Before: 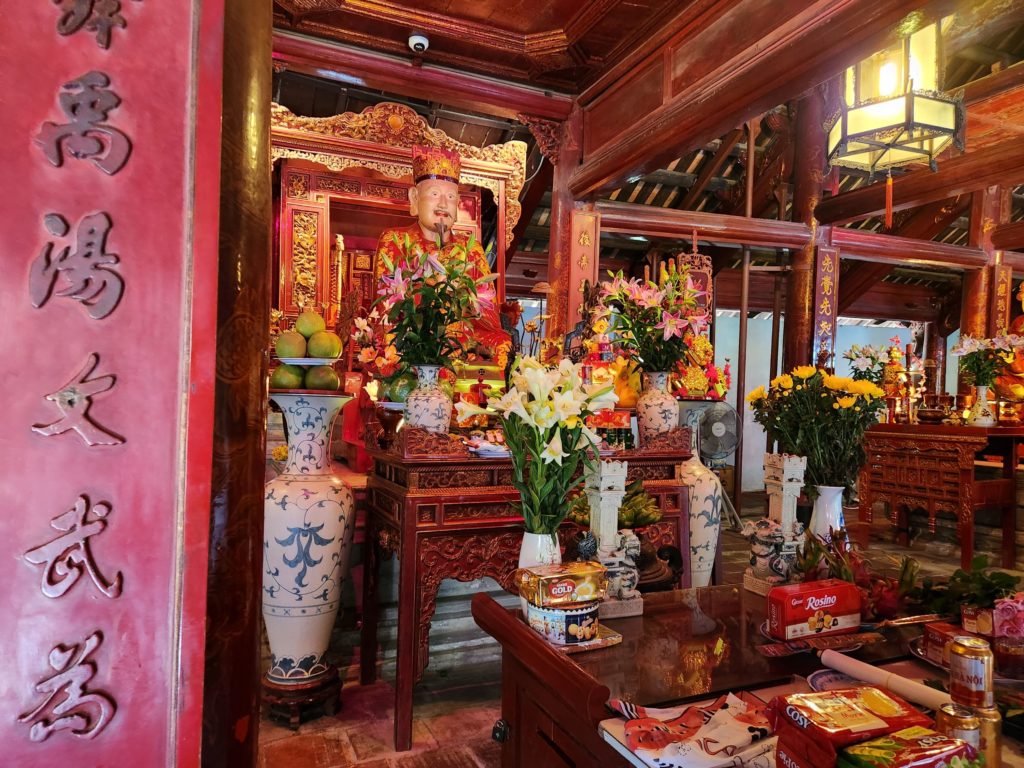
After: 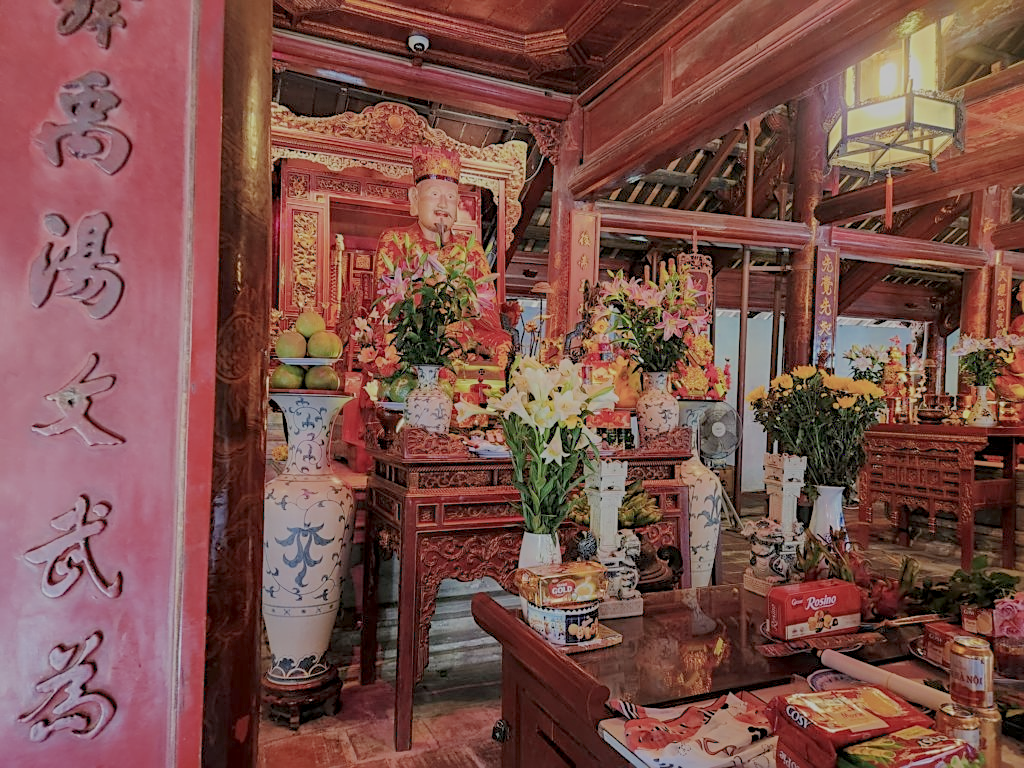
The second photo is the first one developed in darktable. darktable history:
sharpen: on, module defaults
exposure: black level correction 0, compensate highlight preservation false
tone equalizer: -8 EV -0.452 EV, -7 EV -0.389 EV, -6 EV -0.328 EV, -5 EV -0.195 EV, -3 EV 0.236 EV, -2 EV 0.335 EV, -1 EV 0.385 EV, +0 EV 0.413 EV, mask exposure compensation -0.506 EV
filmic rgb: black relative exposure -15.93 EV, white relative exposure 7.97 EV, threshold 5.98 EV, hardness 4.1, latitude 50.2%, contrast 0.508, enable highlight reconstruction true
local contrast: detail 130%
